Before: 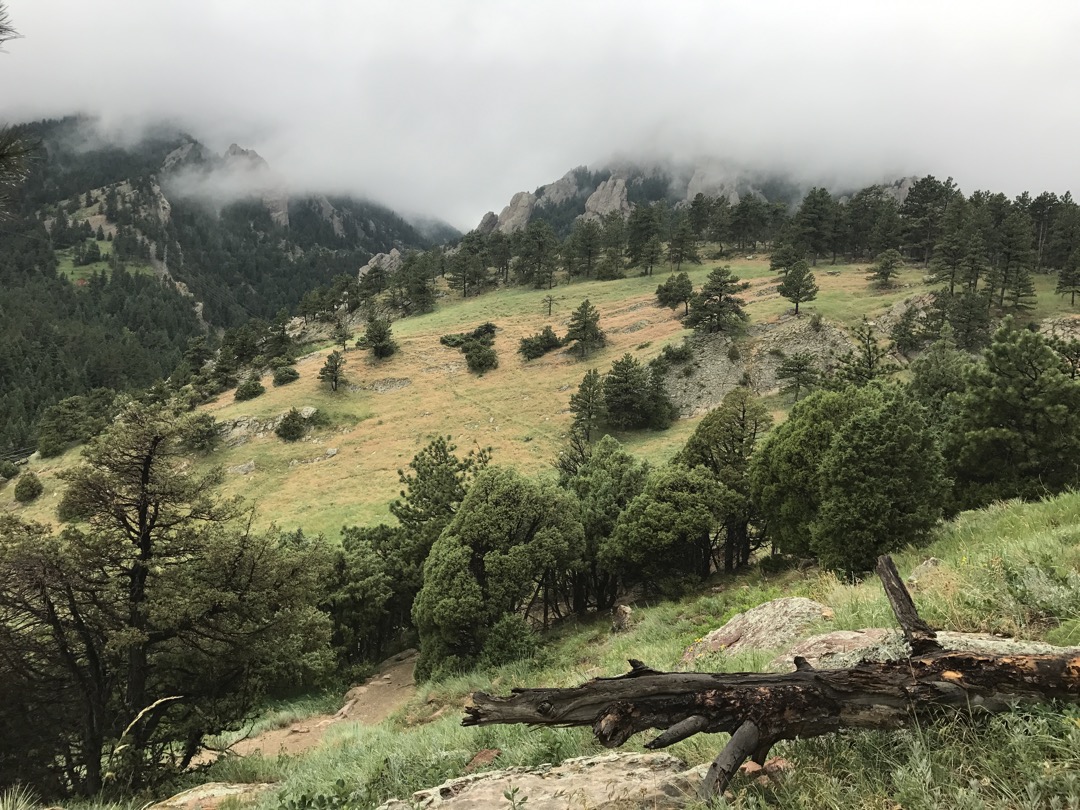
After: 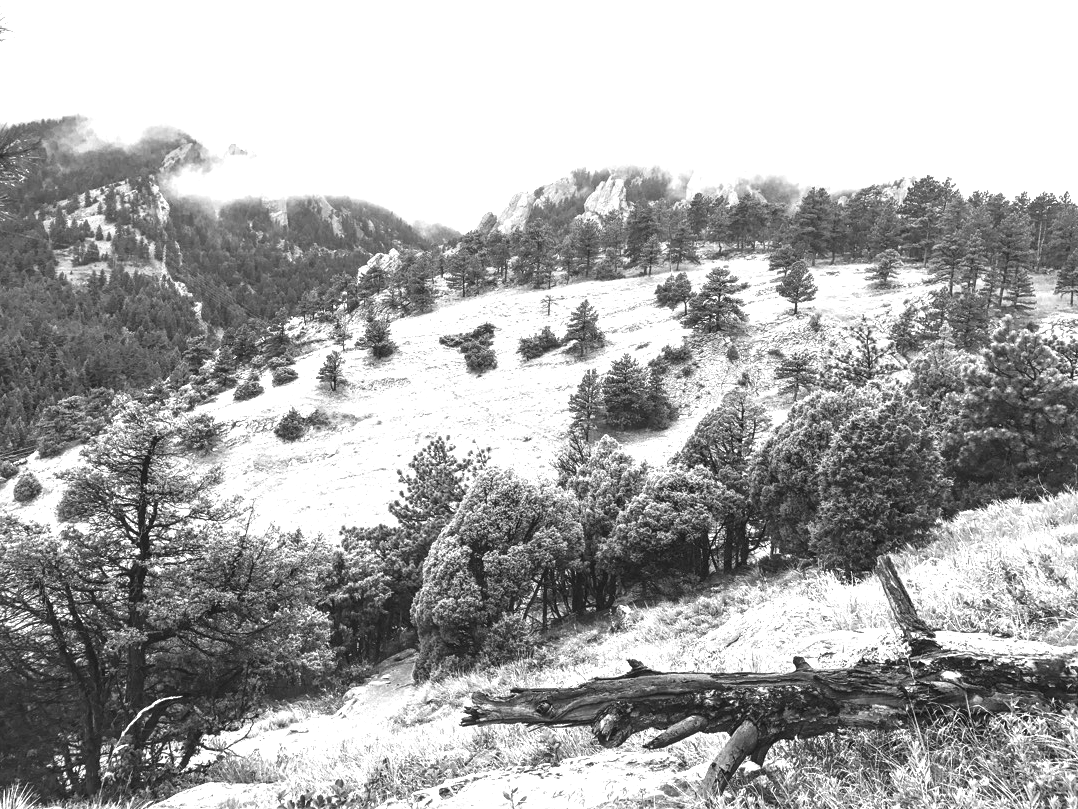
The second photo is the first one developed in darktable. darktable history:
monochrome: on, module defaults
local contrast: on, module defaults
exposure: black level correction 0, exposure 1 EV, compensate exposure bias true, compensate highlight preservation false
crop and rotate: left 0.126%
white balance: red 1.467, blue 0.684
contrast equalizer: y [[0.5, 0.5, 0.468, 0.5, 0.5, 0.5], [0.5 ×6], [0.5 ×6], [0 ×6], [0 ×6]]
color balance rgb: linear chroma grading › global chroma 9%, perceptual saturation grading › global saturation 36%, perceptual saturation grading › shadows 35%, perceptual brilliance grading › global brilliance 15%, perceptual brilliance grading › shadows -35%, global vibrance 15%
